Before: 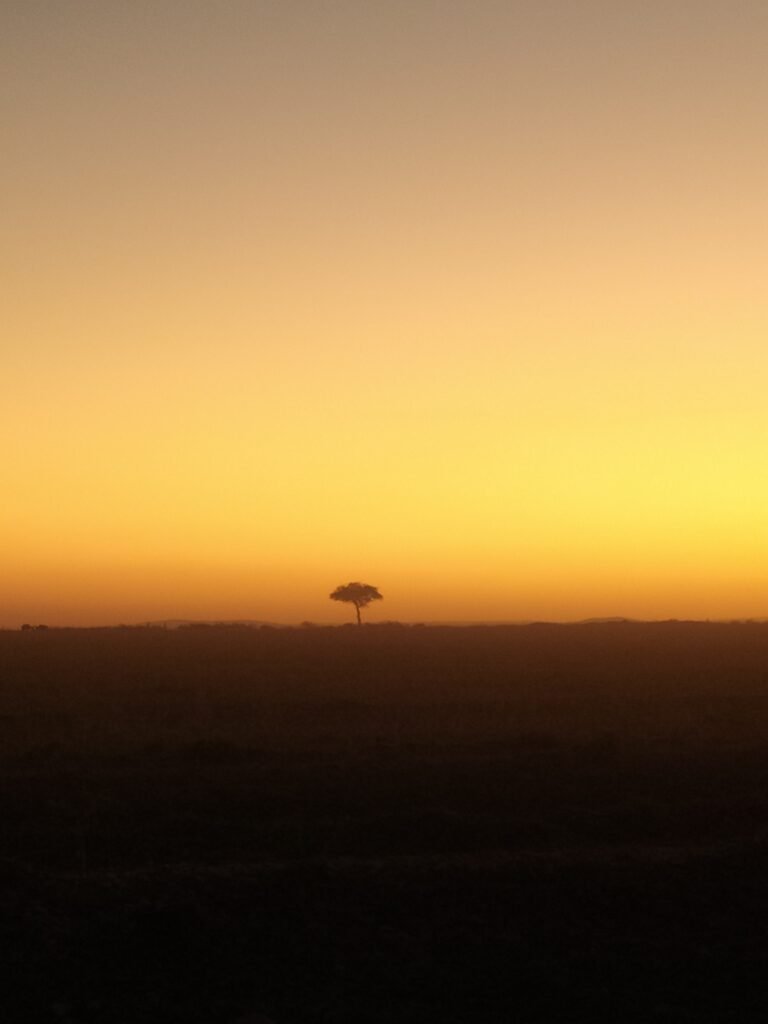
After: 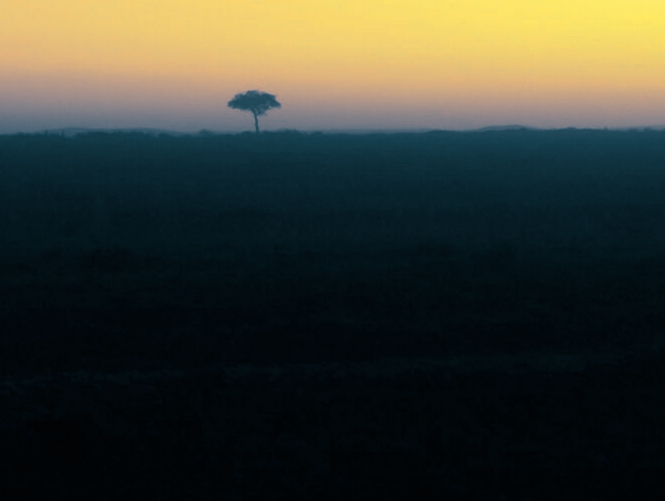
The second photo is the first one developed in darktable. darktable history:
crop and rotate: left 13.306%, top 48.129%, bottom 2.928%
split-toning: shadows › hue 212.4°, balance -70
